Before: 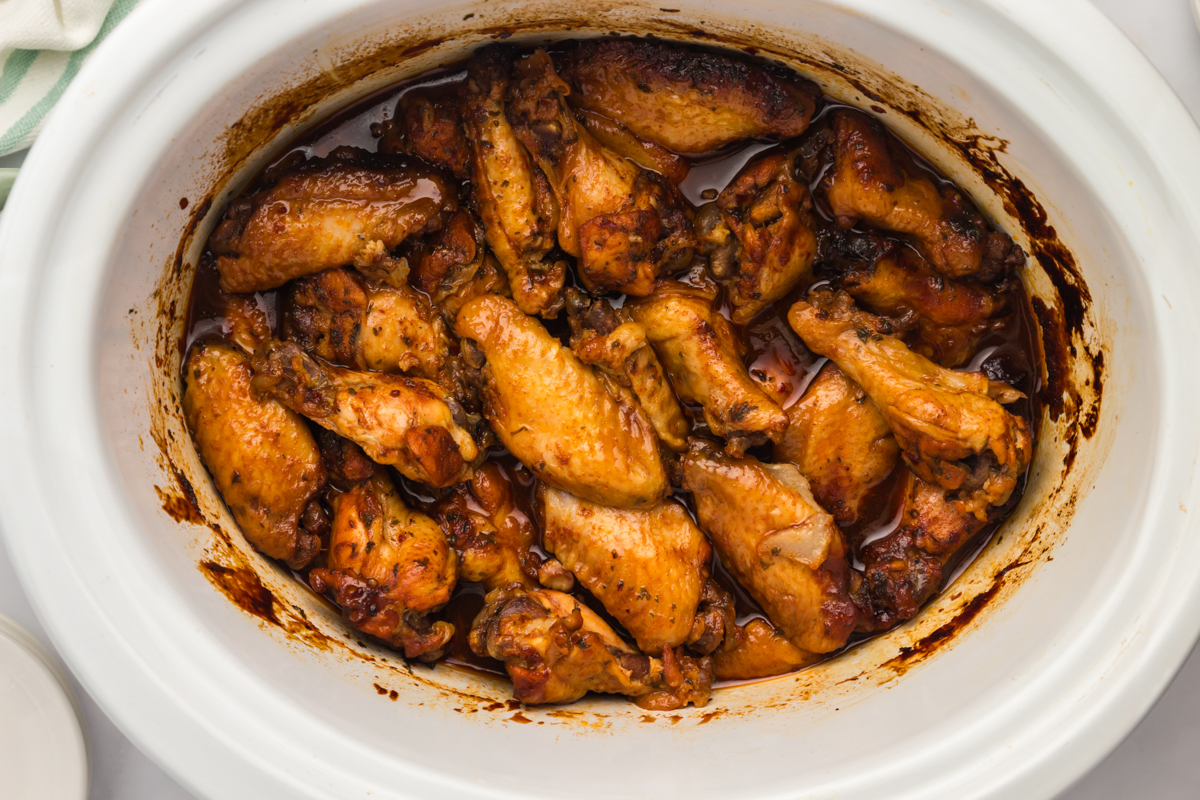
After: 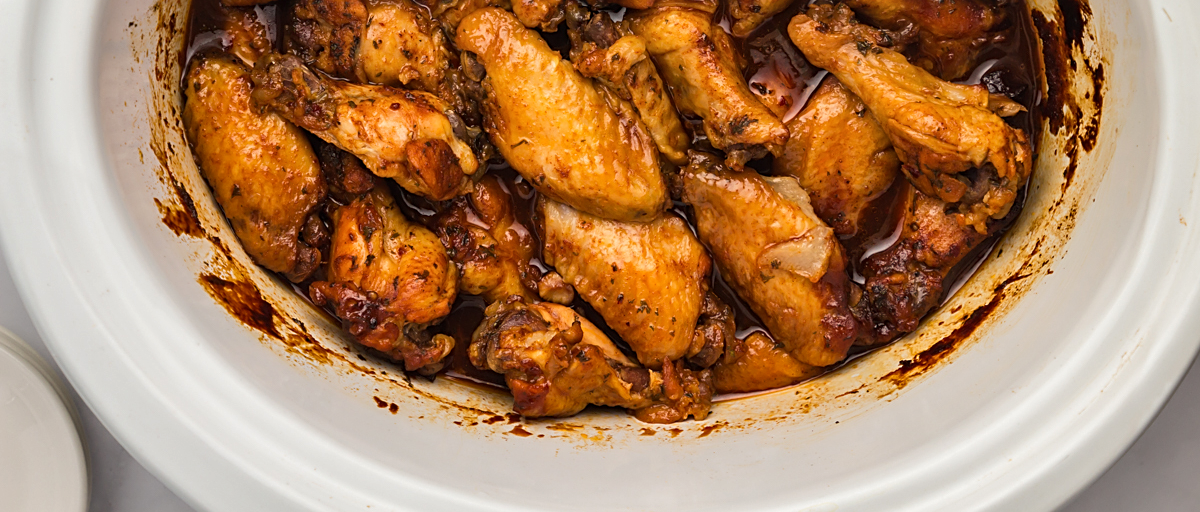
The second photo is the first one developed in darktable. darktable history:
shadows and highlights: soften with gaussian
sharpen: on, module defaults
crop and rotate: top 35.946%
